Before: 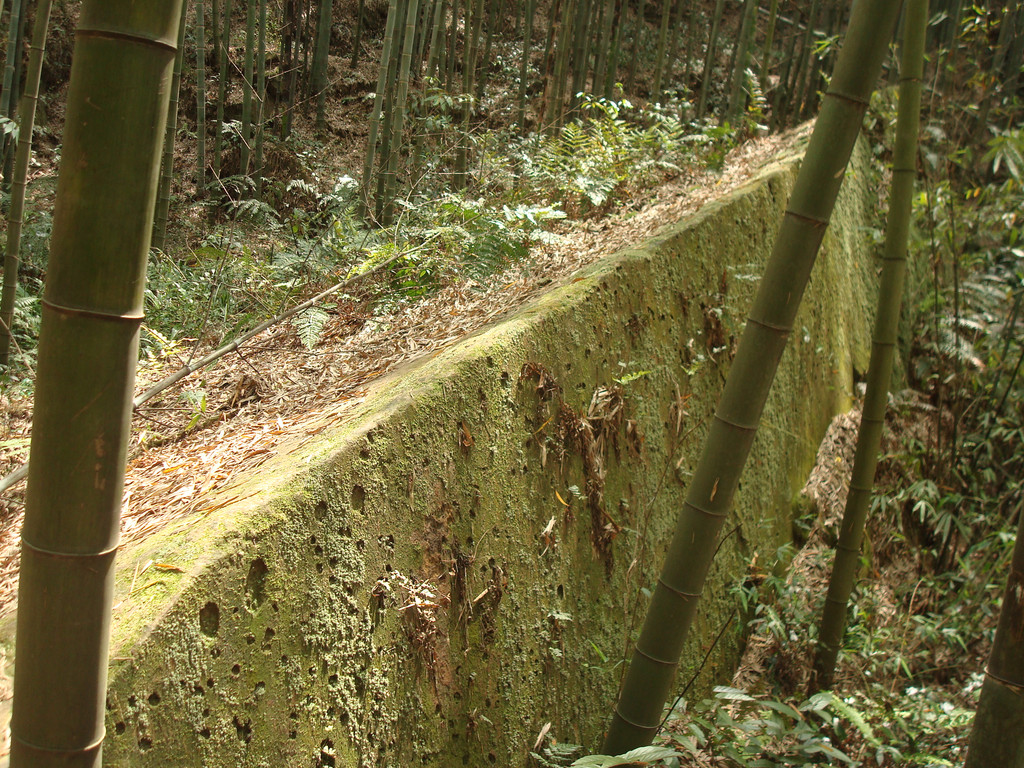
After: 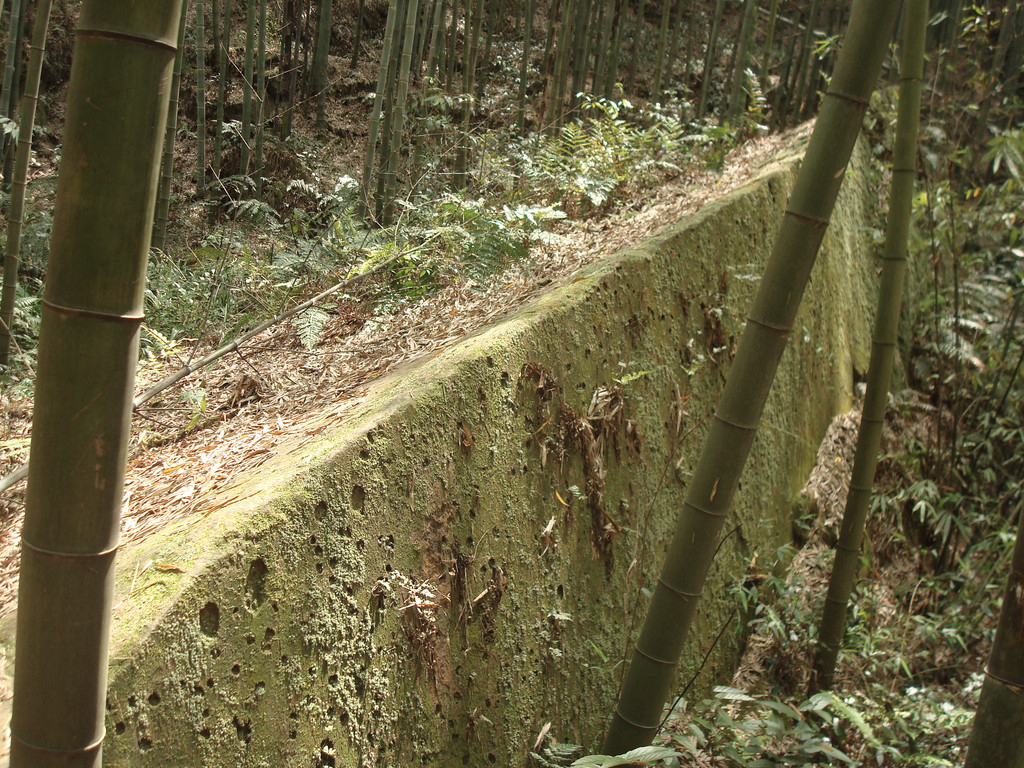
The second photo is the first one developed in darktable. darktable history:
color correction: highlights b* -0.006, saturation 0.801
